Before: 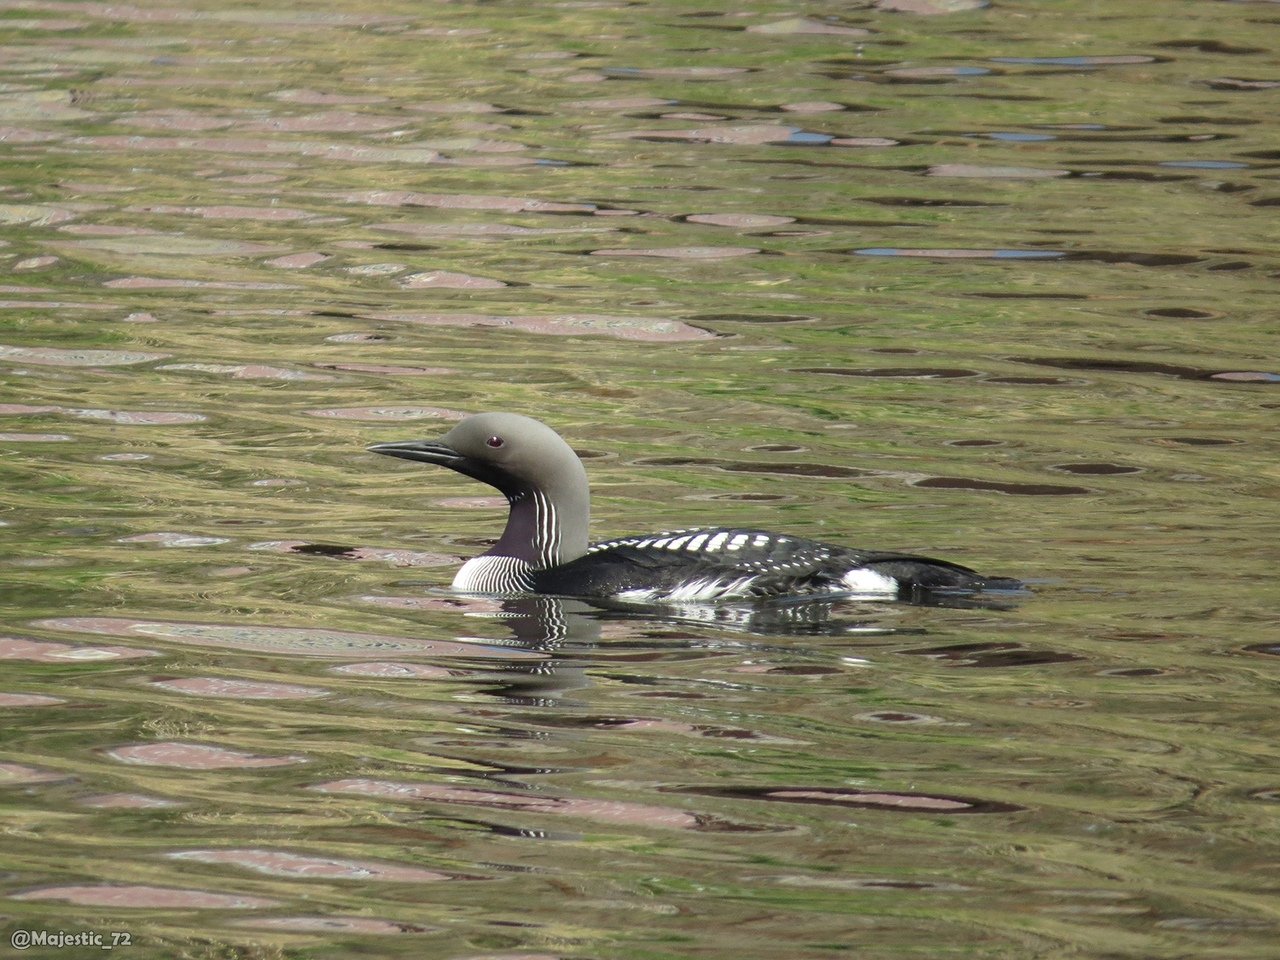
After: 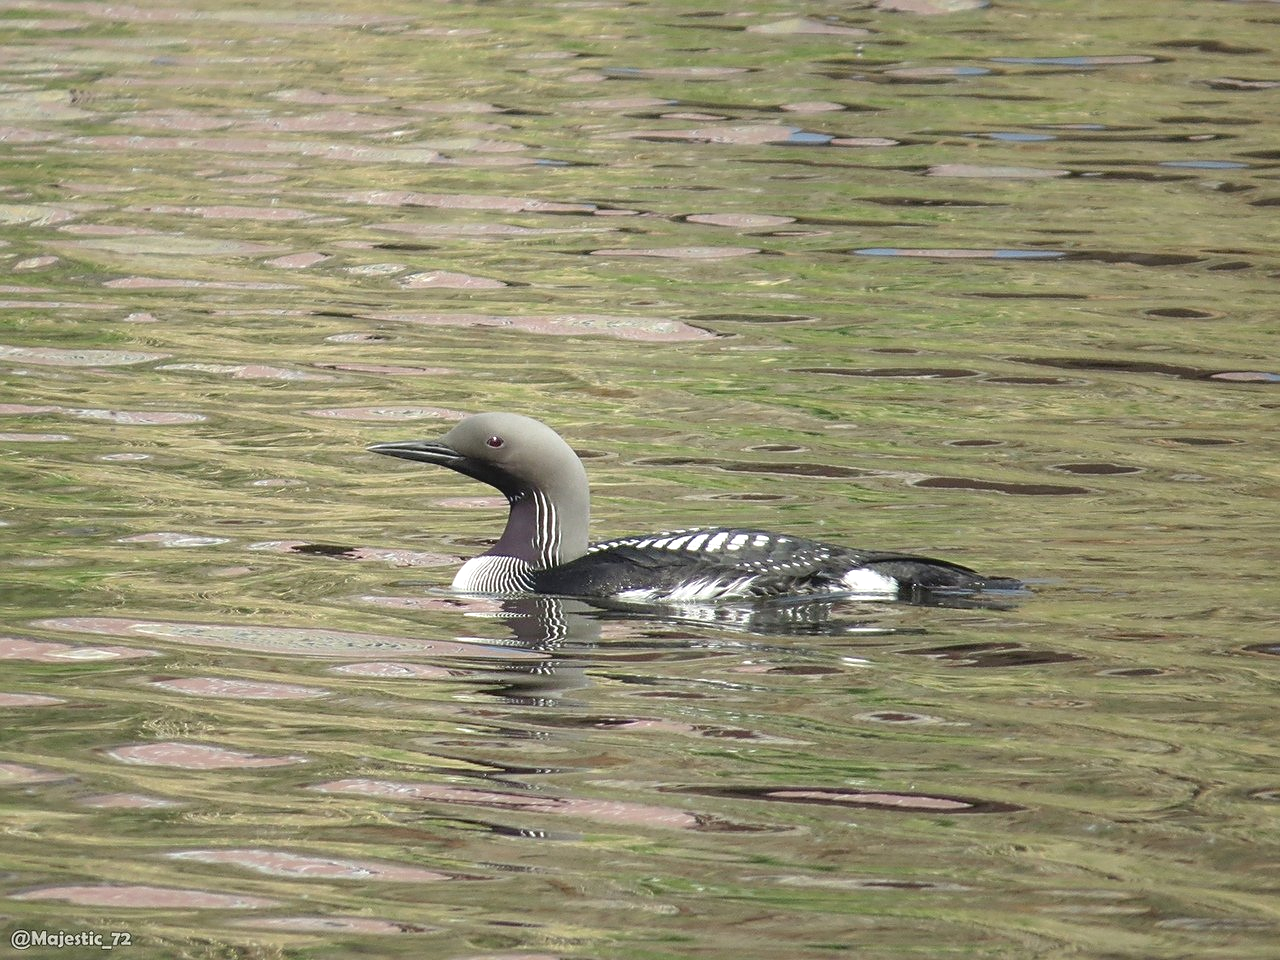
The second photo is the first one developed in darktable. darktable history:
exposure: black level correction 0.003, exposure 0.382 EV, compensate highlight preservation false
local contrast: highlights 101%, shadows 98%, detail 119%, midtone range 0.2
contrast brightness saturation: contrast -0.132, brightness 0.04, saturation -0.123
sharpen: radius 1.88, amount 0.406, threshold 1.548
